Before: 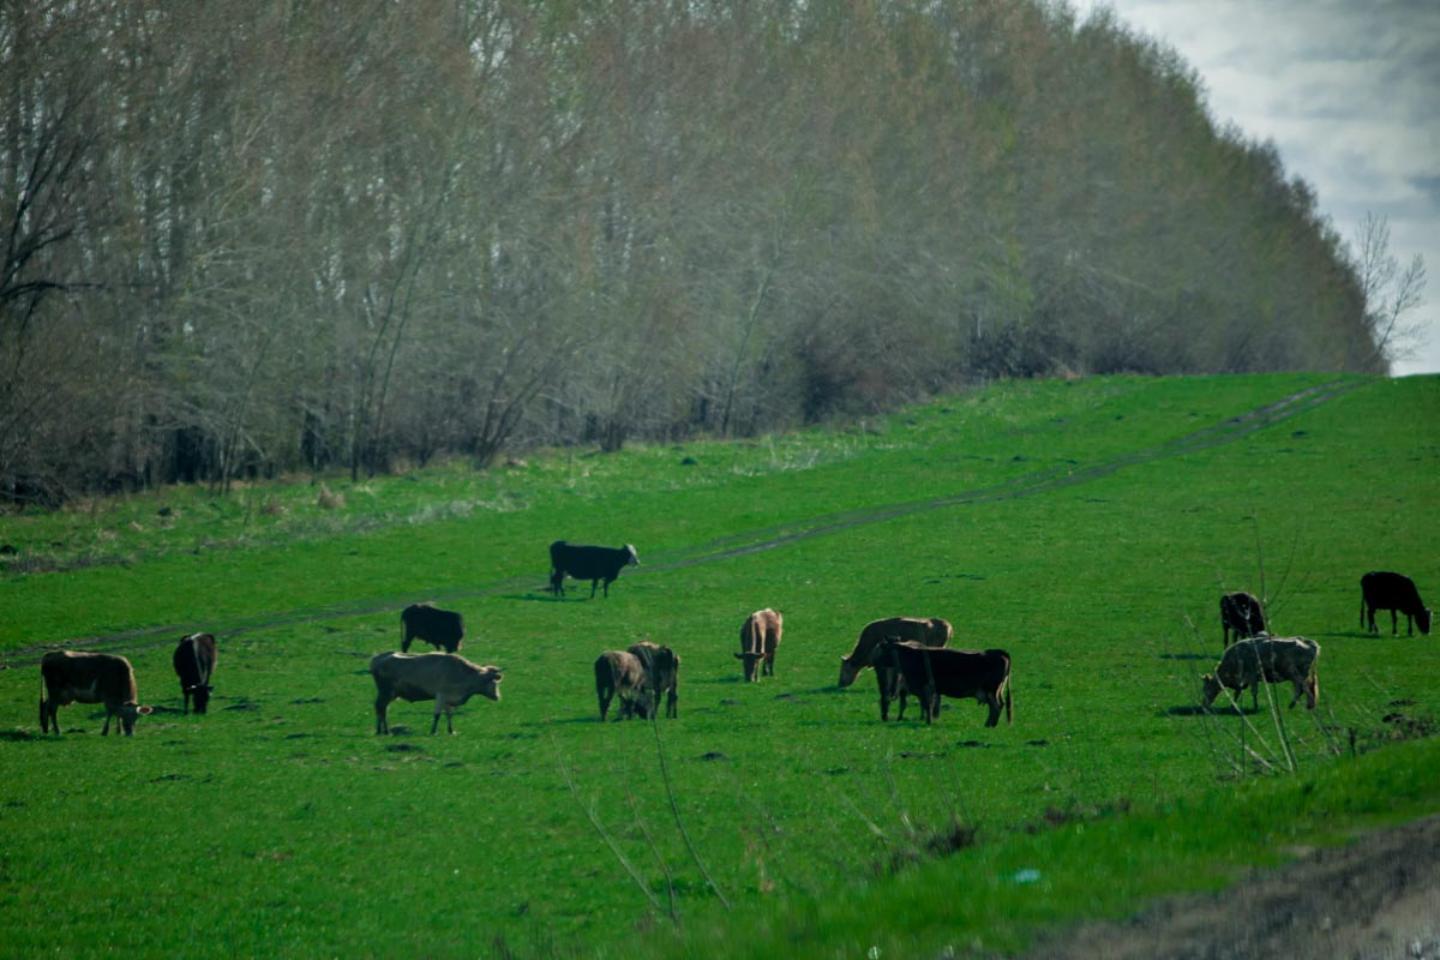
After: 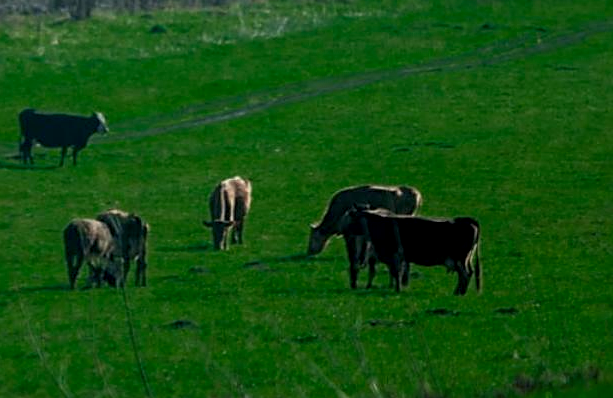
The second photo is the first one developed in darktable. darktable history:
sharpen: on, module defaults
color zones: curves: ch0 [(0, 0.558) (0.143, 0.548) (0.286, 0.447) (0.429, 0.259) (0.571, 0.5) (0.714, 0.5) (0.857, 0.593) (1, 0.558)]; ch1 [(0, 0.543) (0.01, 0.544) (0.12, 0.492) (0.248, 0.458) (0.5, 0.534) (0.748, 0.5) (0.99, 0.469) (1, 0.543)]; ch2 [(0, 0.507) (0.143, 0.522) (0.286, 0.505) (0.429, 0.5) (0.571, 0.5) (0.714, 0.5) (0.857, 0.5) (1, 0.507)]
local contrast: on, module defaults
crop: left 36.93%, top 45.024%, right 20.499%, bottom 13.51%
